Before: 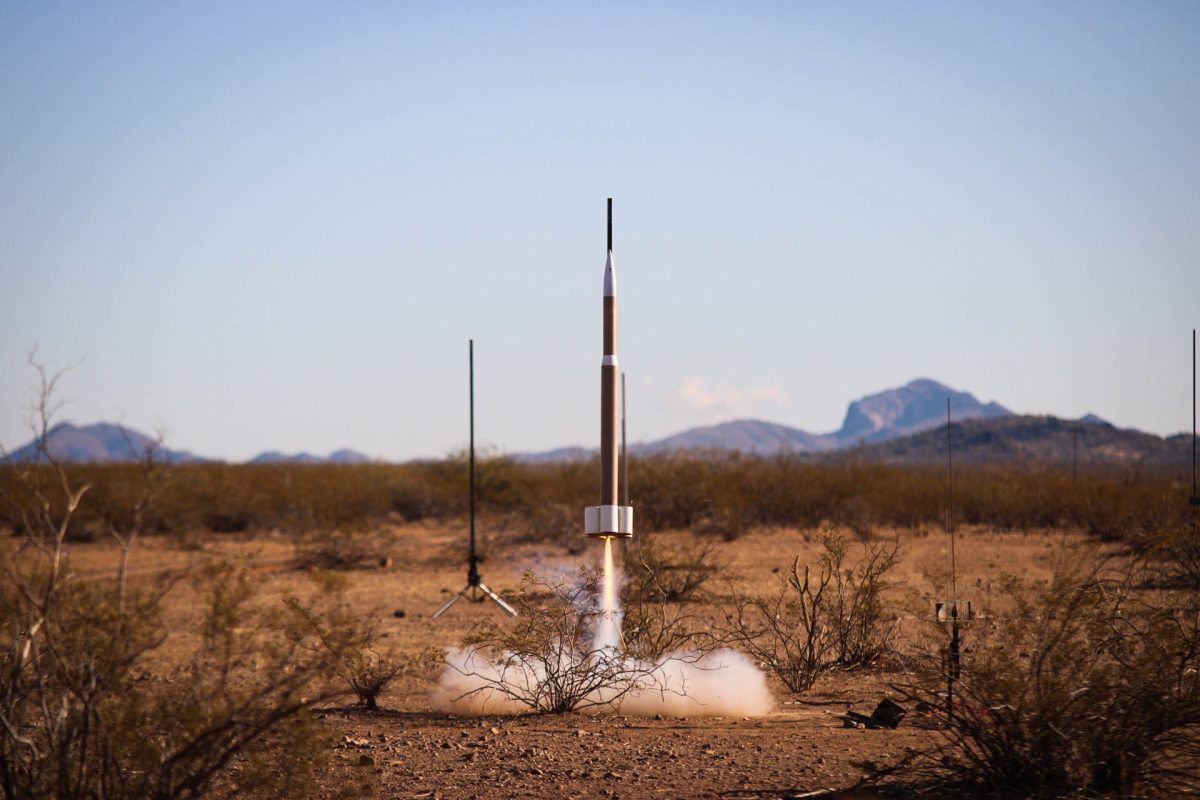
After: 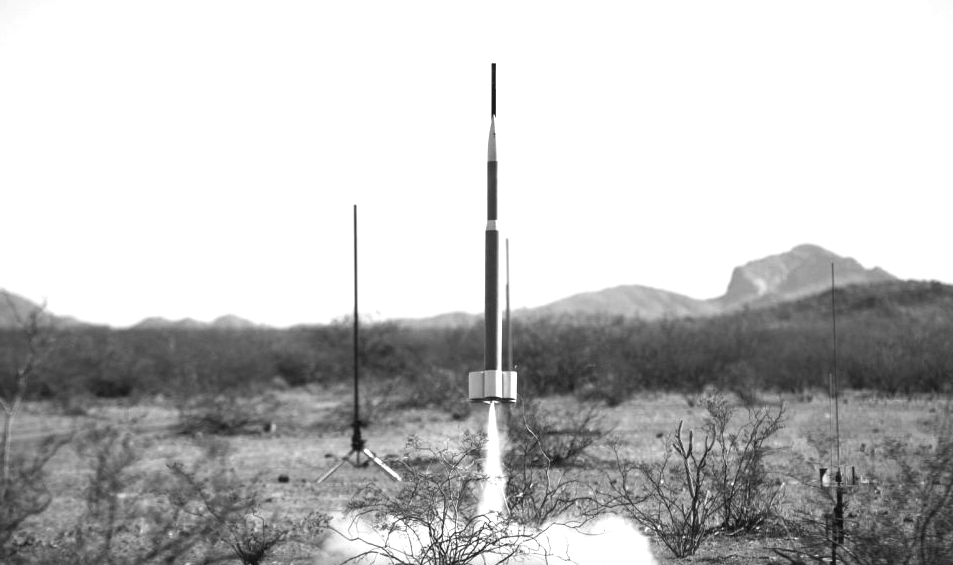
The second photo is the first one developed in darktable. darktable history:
crop: left 9.712%, top 16.928%, right 10.845%, bottom 12.332%
exposure: black level correction 0, exposure 0.95 EV, compensate exposure bias true, compensate highlight preservation false
monochrome: on, module defaults
levels: mode automatic
